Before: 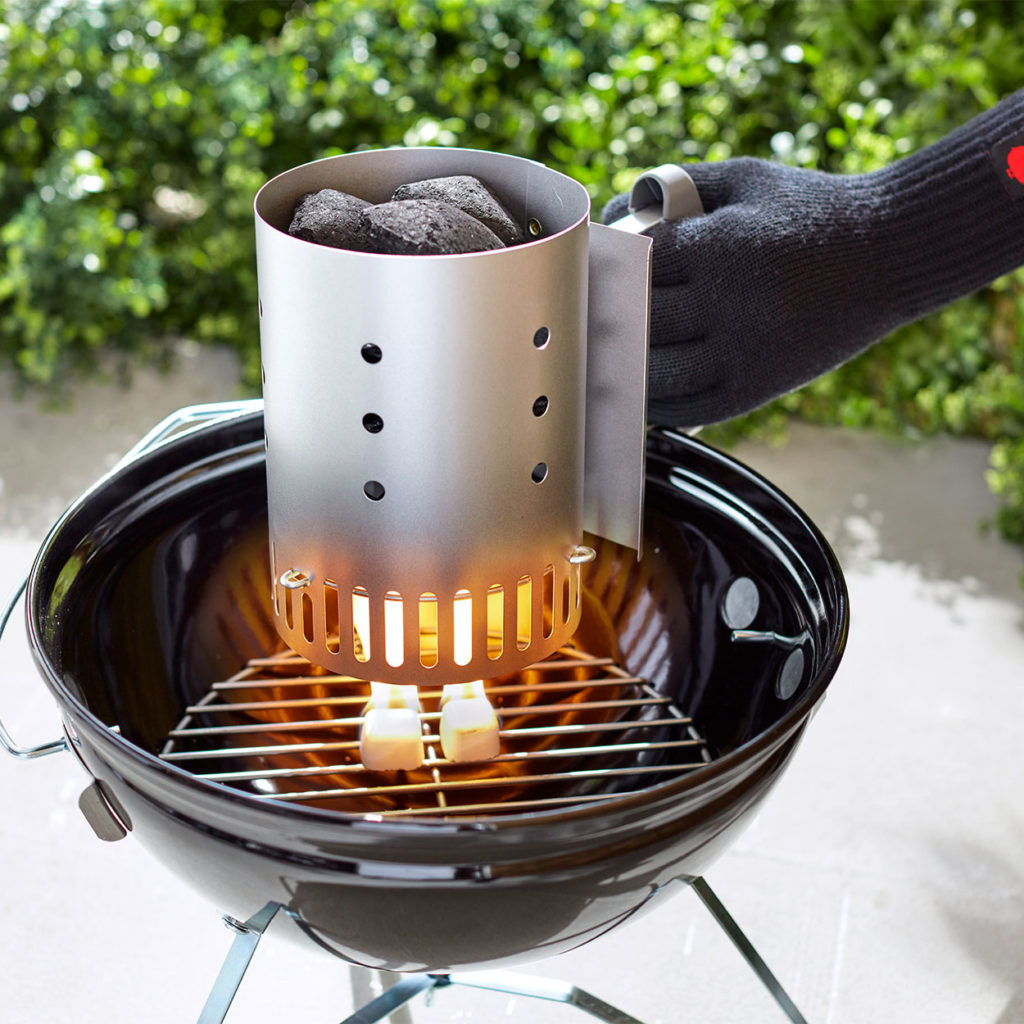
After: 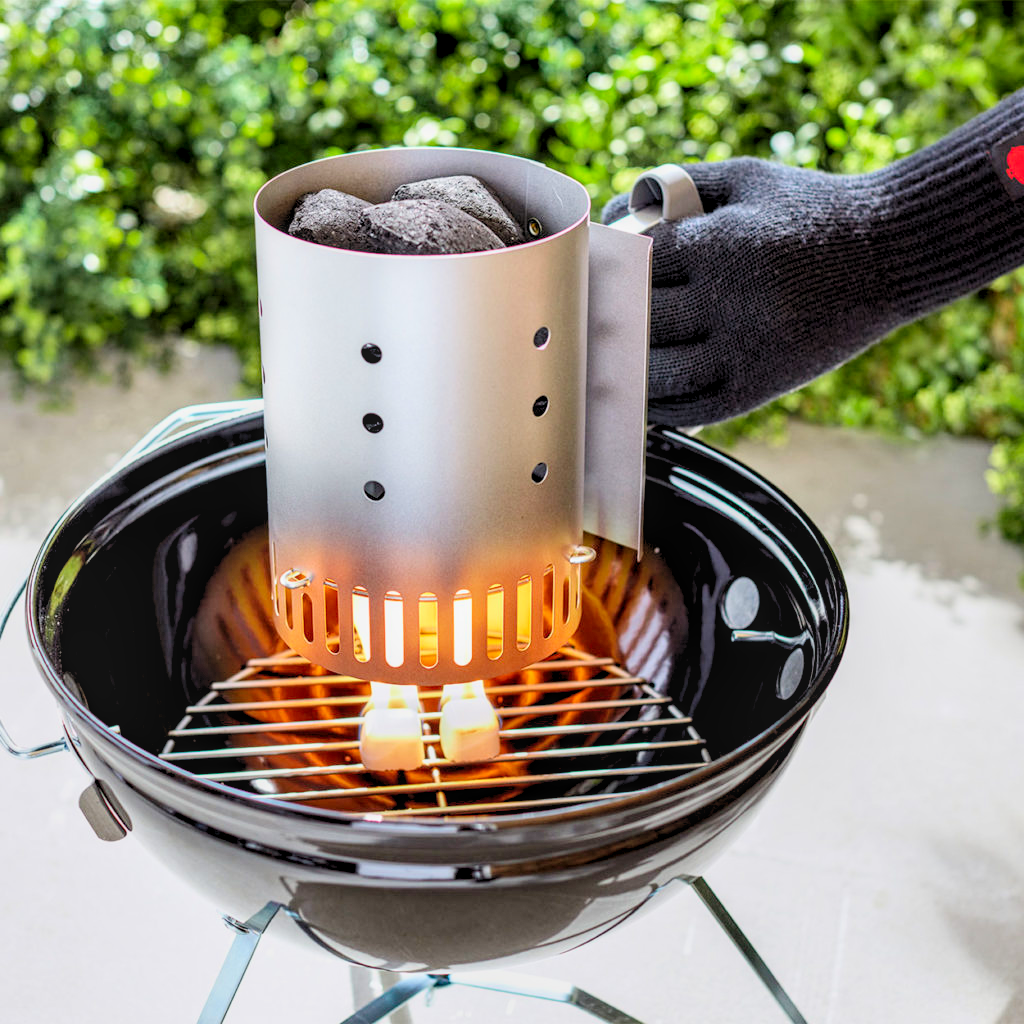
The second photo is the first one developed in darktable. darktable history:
shadows and highlights: radius 126.36, shadows 30.26, highlights -31.21, low approximation 0.01, soften with gaussian
levels: white 99.94%, levels [0.044, 0.416, 0.908]
filmic rgb: black relative exposure -16 EV, white relative exposure 4.91 EV, hardness 6.21, color science v6 (2022)
local contrast: on, module defaults
